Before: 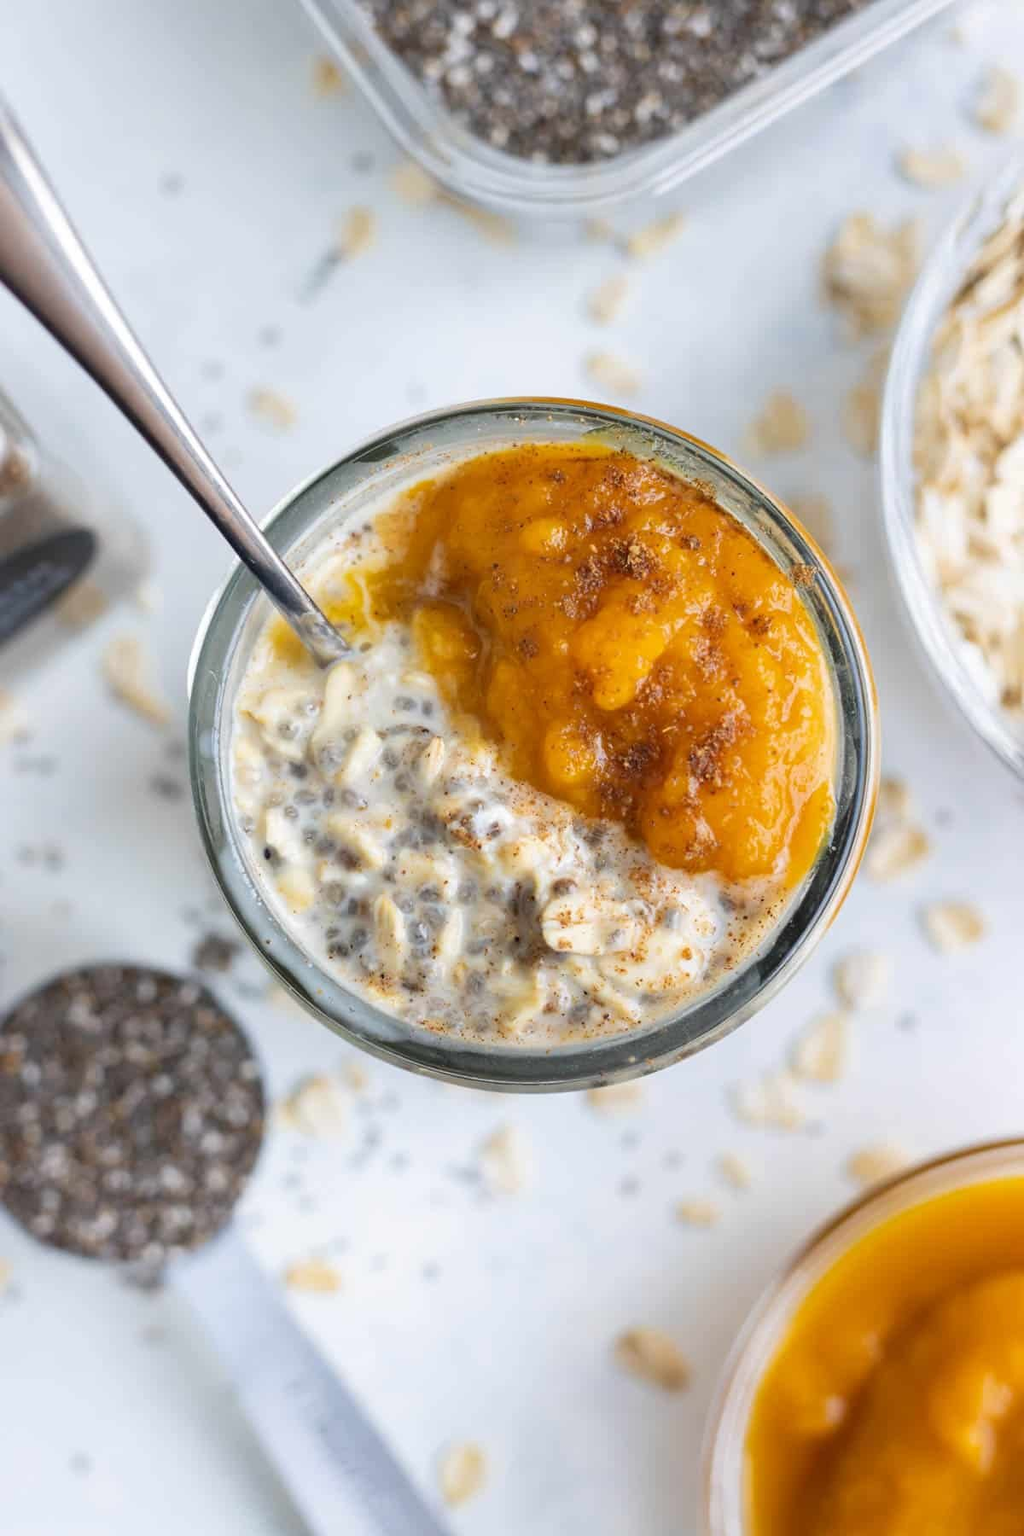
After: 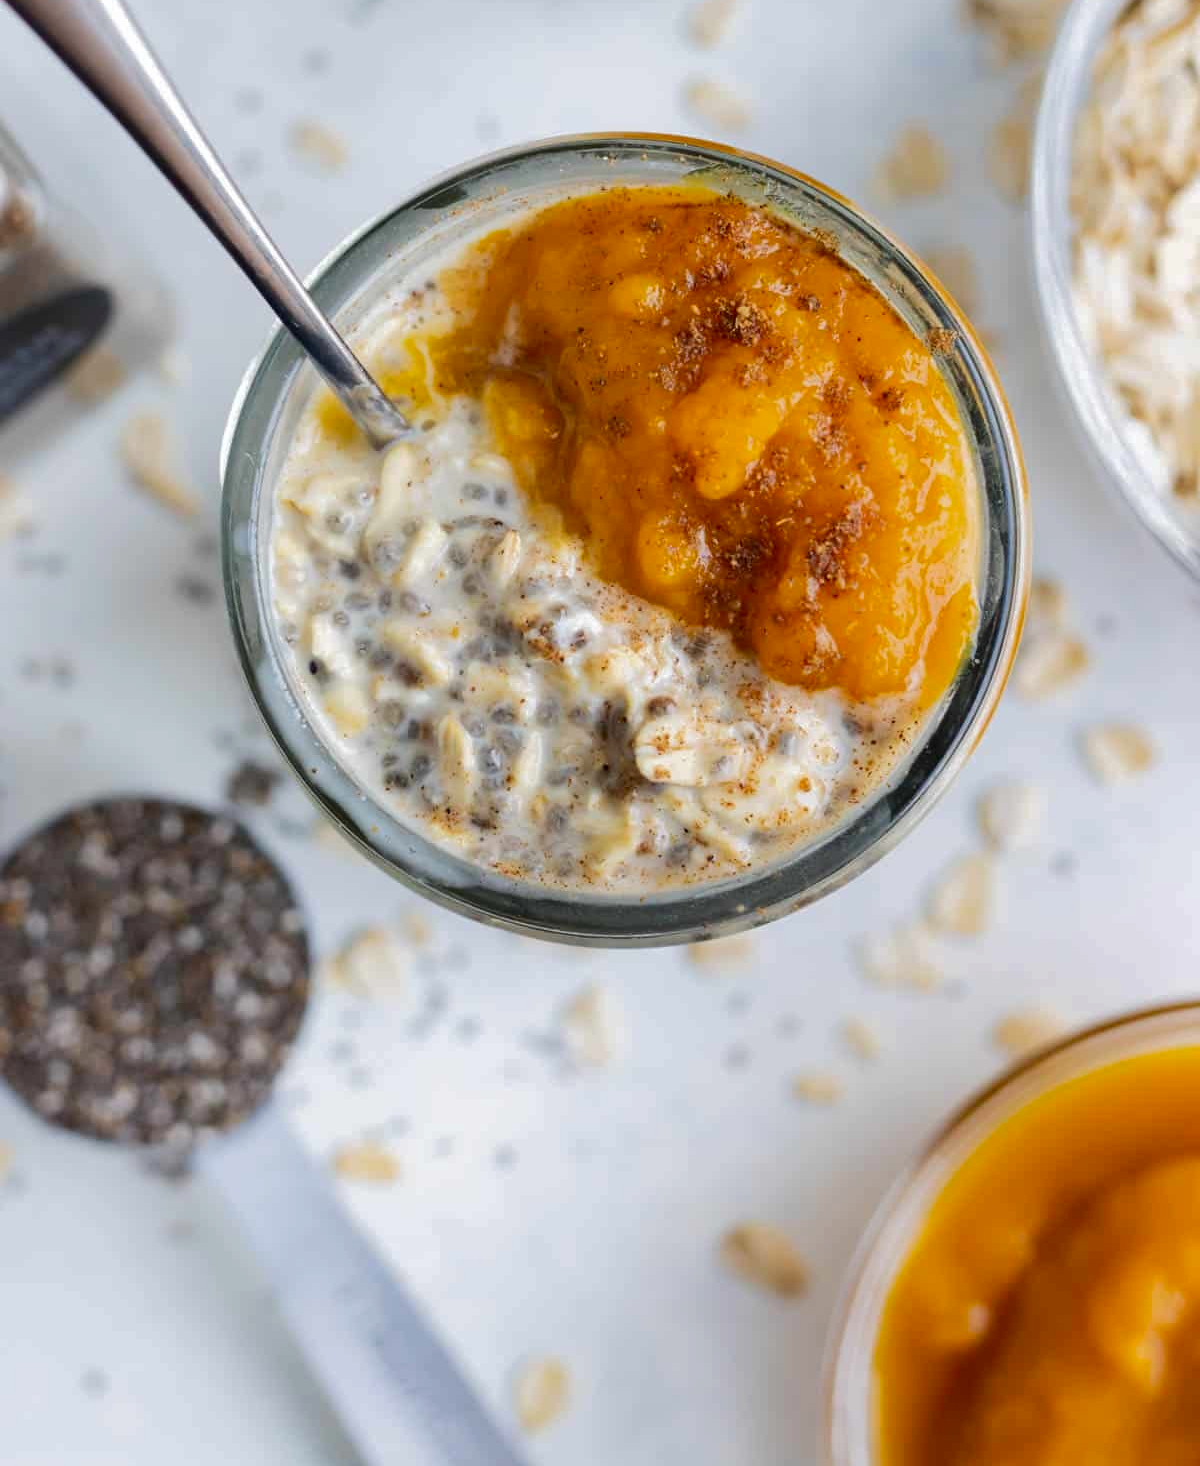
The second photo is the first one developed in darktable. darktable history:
exposure: black level correction 0.001, compensate highlight preservation false
crop and rotate: top 18.507%
base curve: curves: ch0 [(0, 0) (0.235, 0.266) (0.503, 0.496) (0.786, 0.72) (1, 1)]
contrast brightness saturation: contrast 0.07, brightness -0.13, saturation 0.06
